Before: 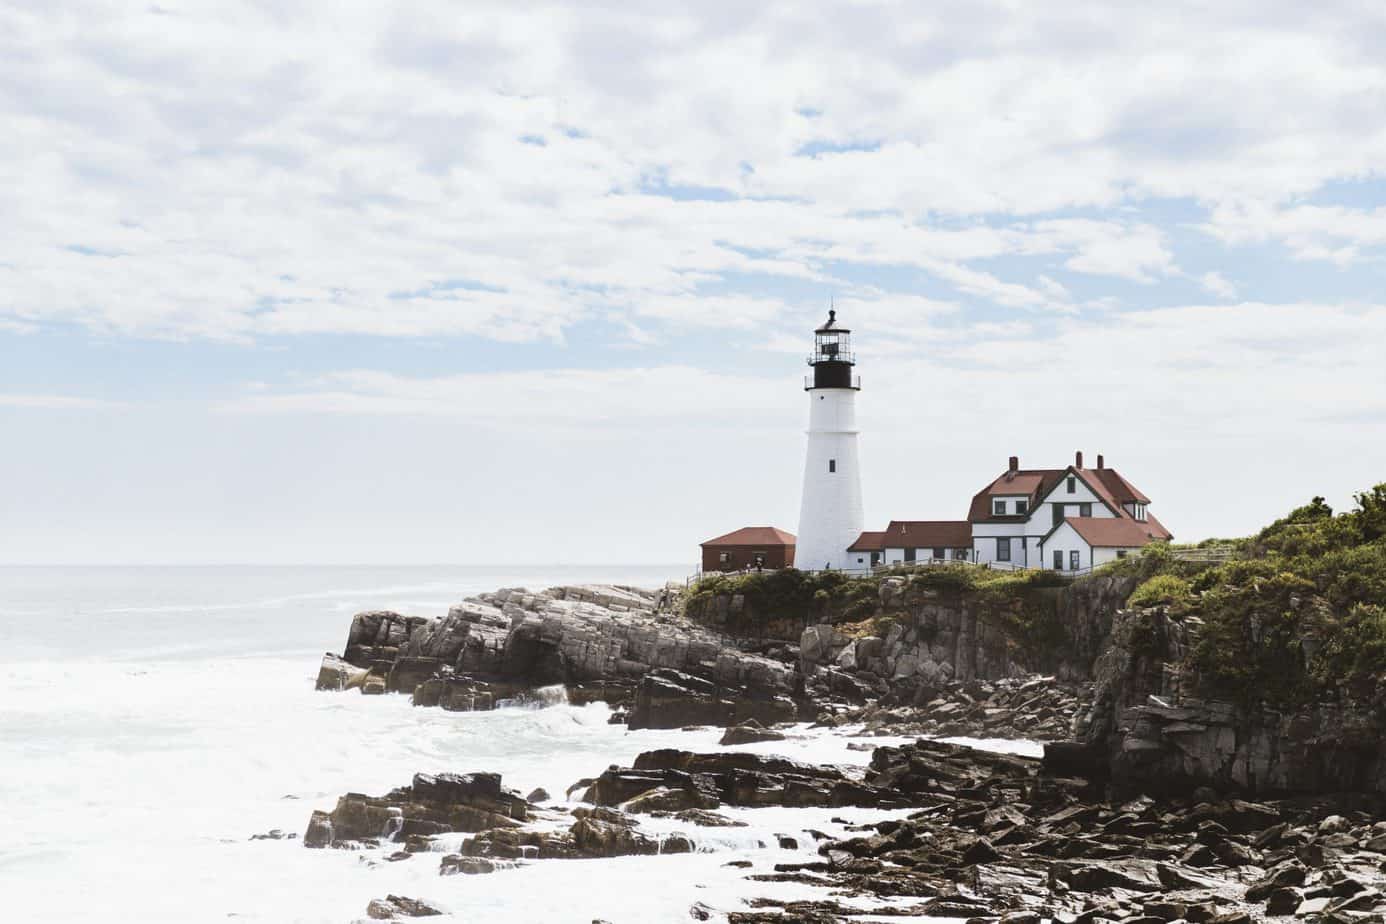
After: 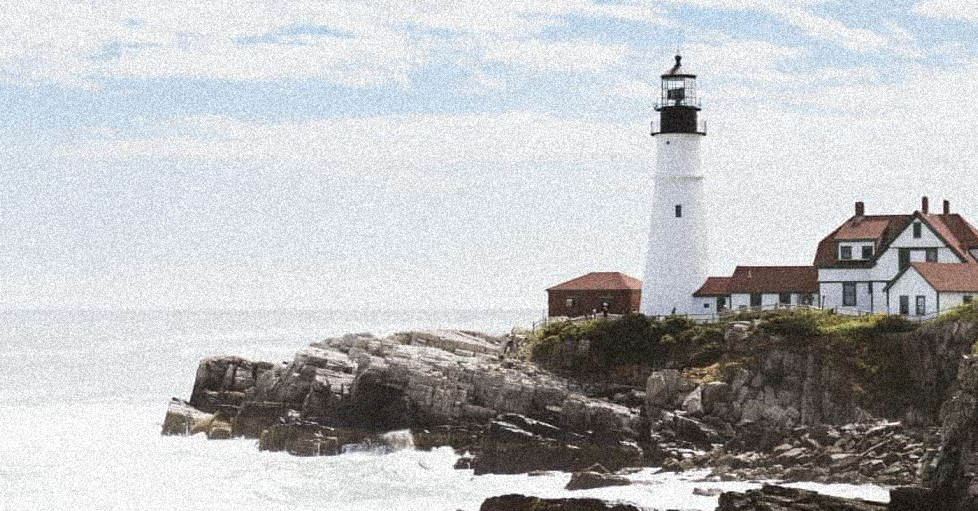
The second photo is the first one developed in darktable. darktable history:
crop: left 11.123%, top 27.61%, right 18.3%, bottom 17.034%
grain: coarseness 46.9 ISO, strength 50.21%, mid-tones bias 0%
